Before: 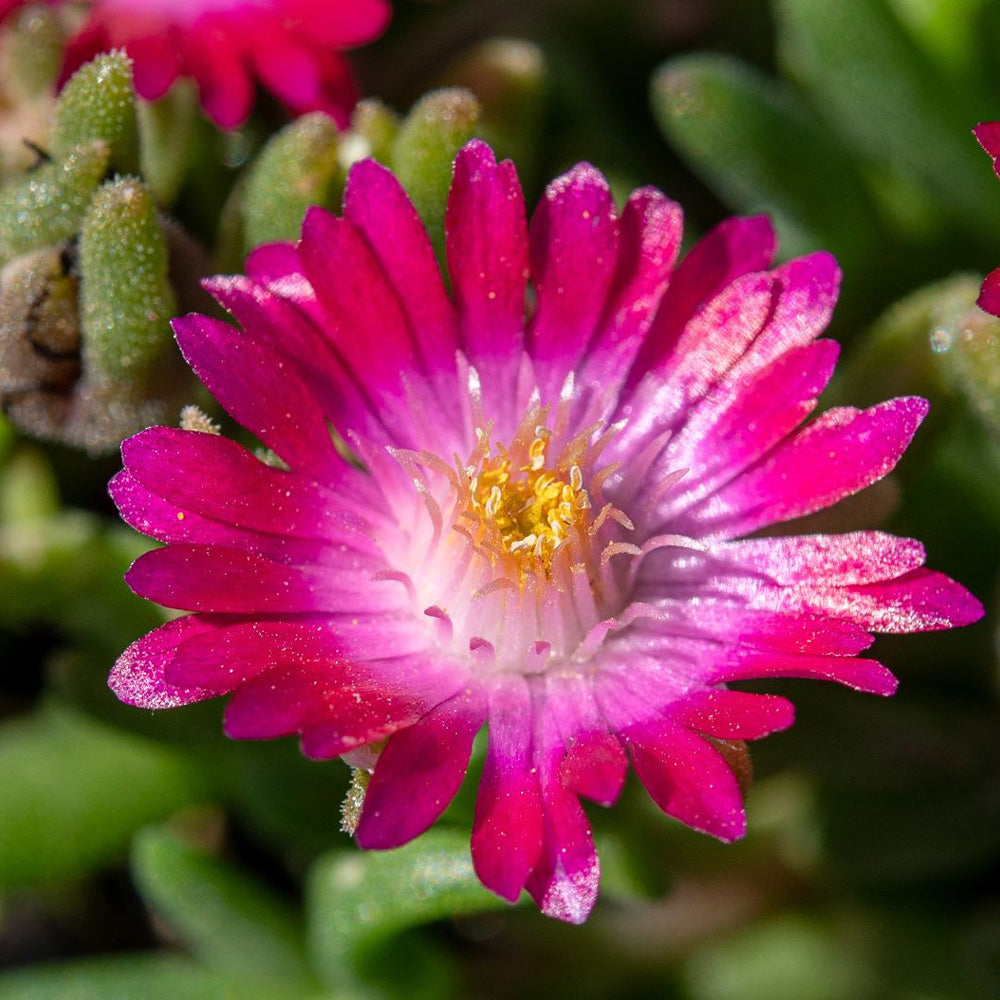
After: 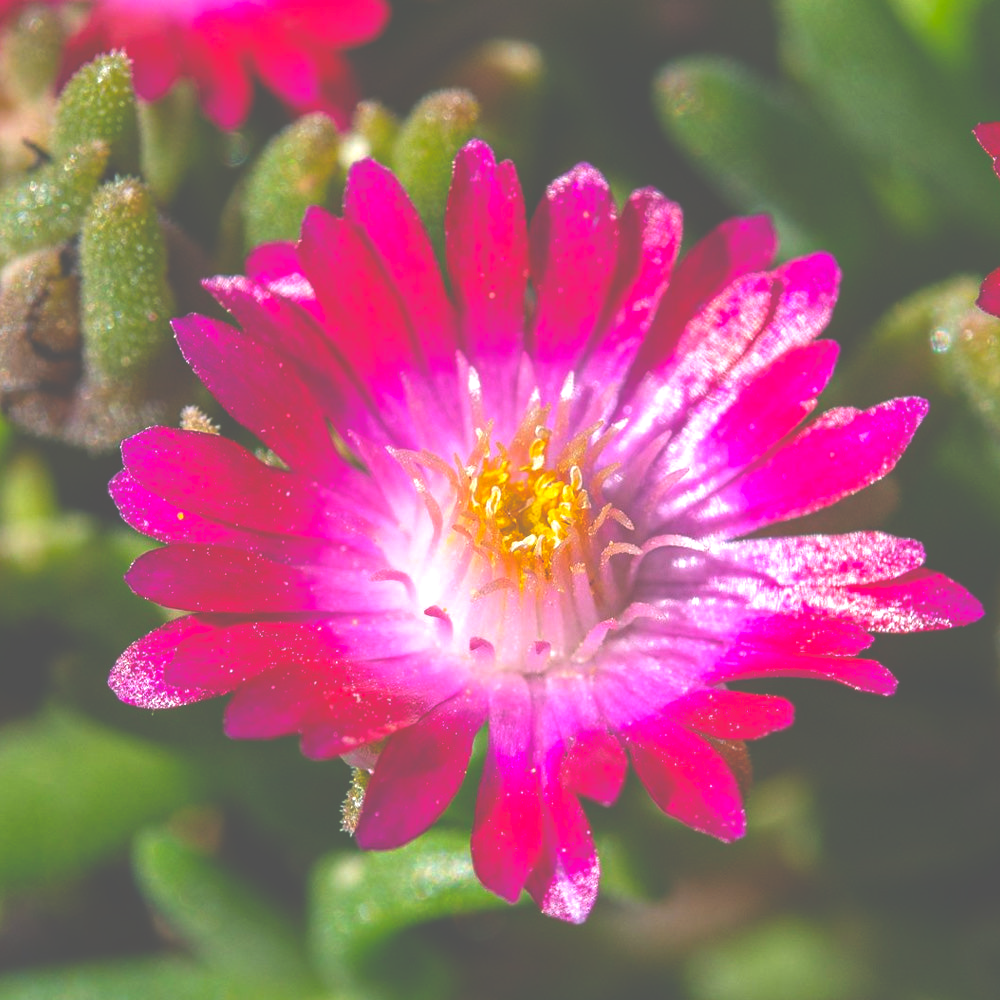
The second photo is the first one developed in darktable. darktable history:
exposure: black level correction -0.071, exposure 0.5 EV, compensate highlight preservation false
tone curve: curves: ch0 [(0, 0) (0.915, 0.89) (1, 1)]
color balance rgb: perceptual saturation grading › global saturation 30%, global vibrance 20%
